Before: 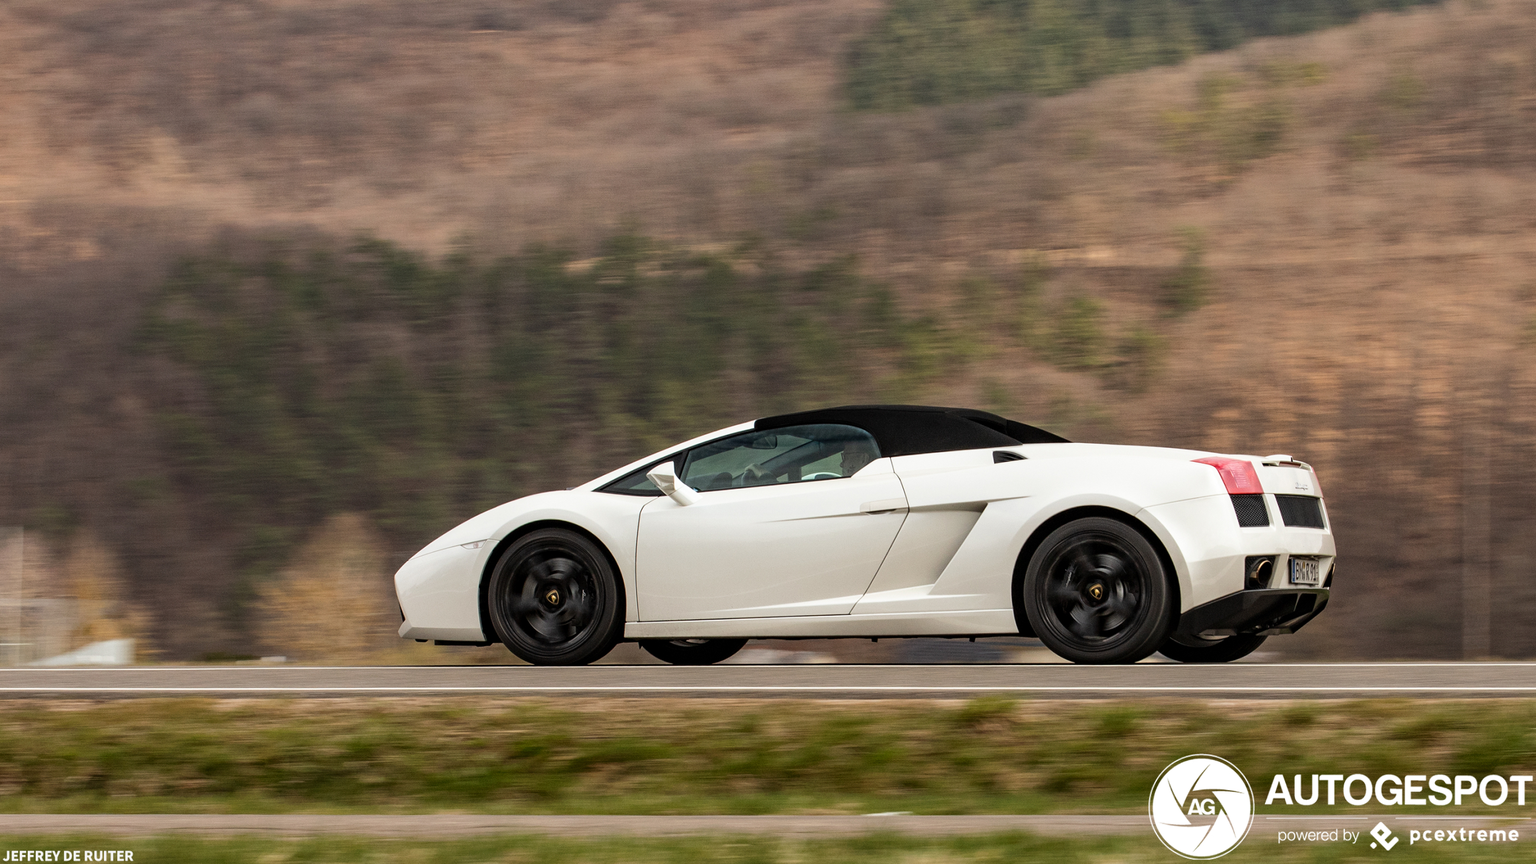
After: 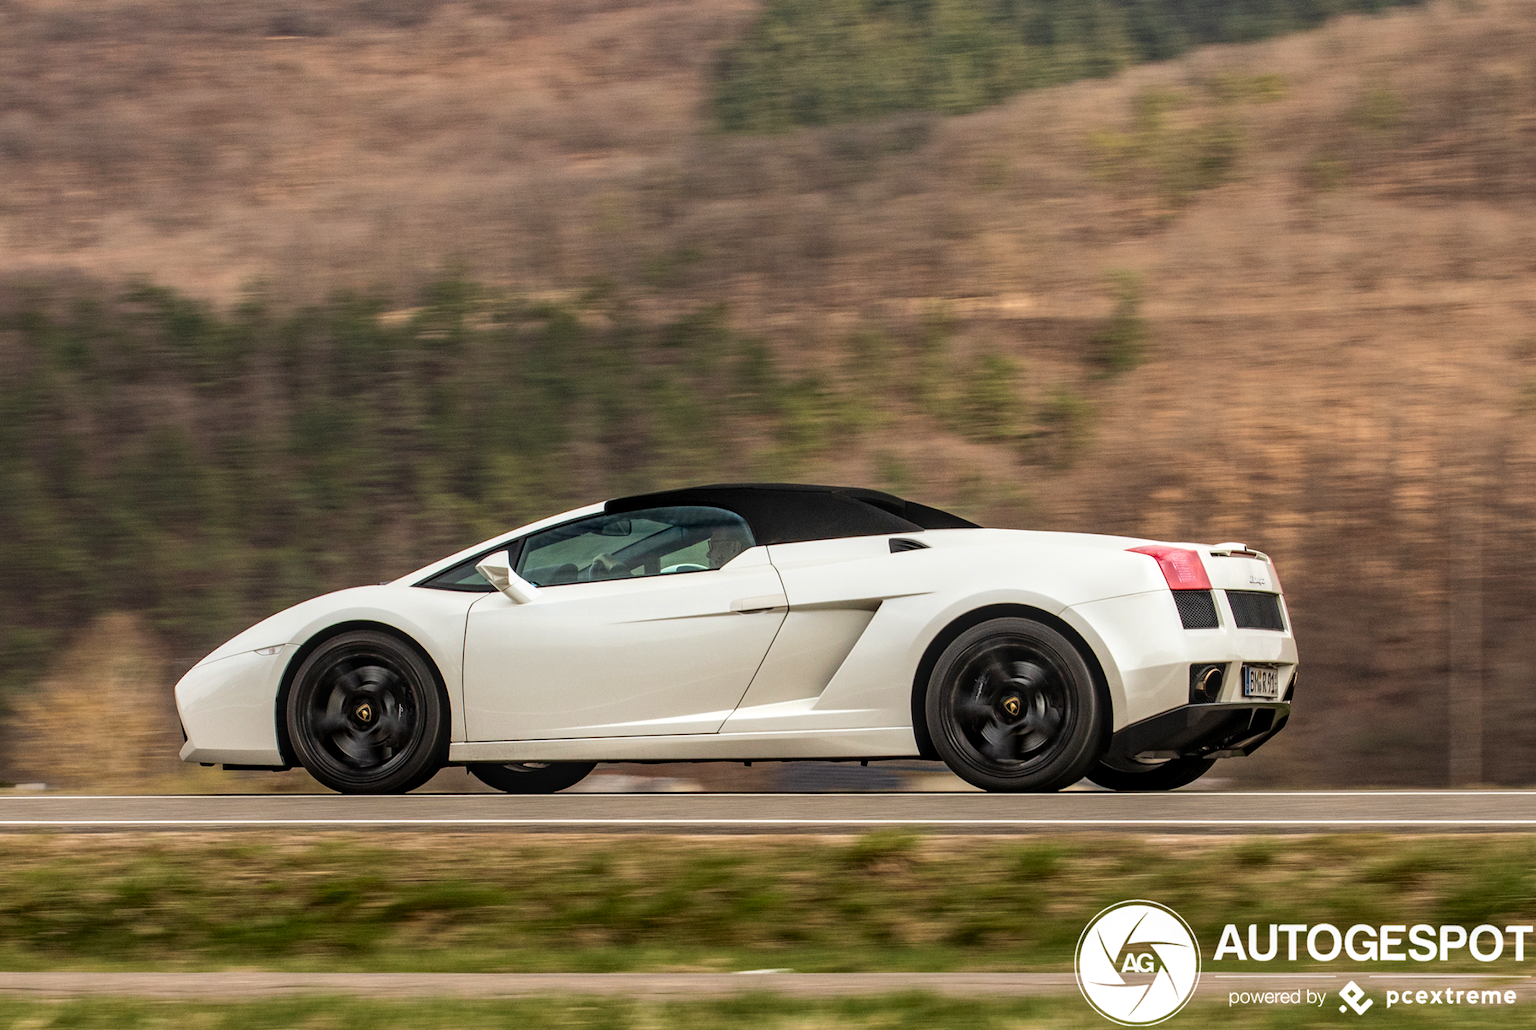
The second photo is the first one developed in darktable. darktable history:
crop: left 16.145%
local contrast: on, module defaults
velvia: on, module defaults
